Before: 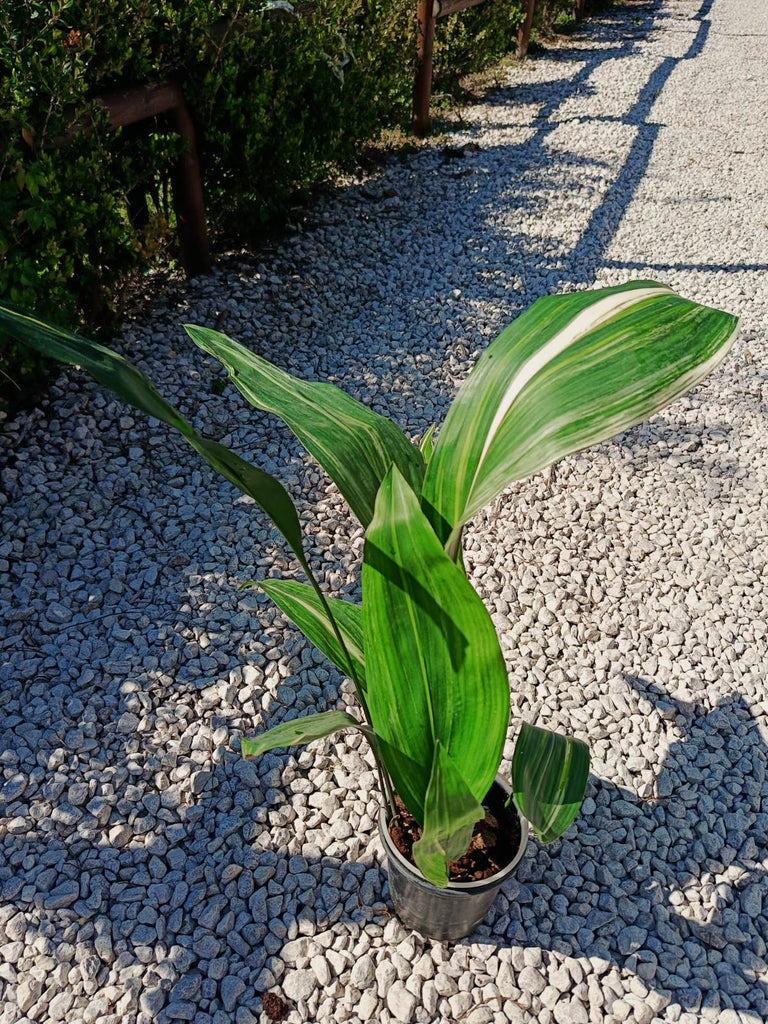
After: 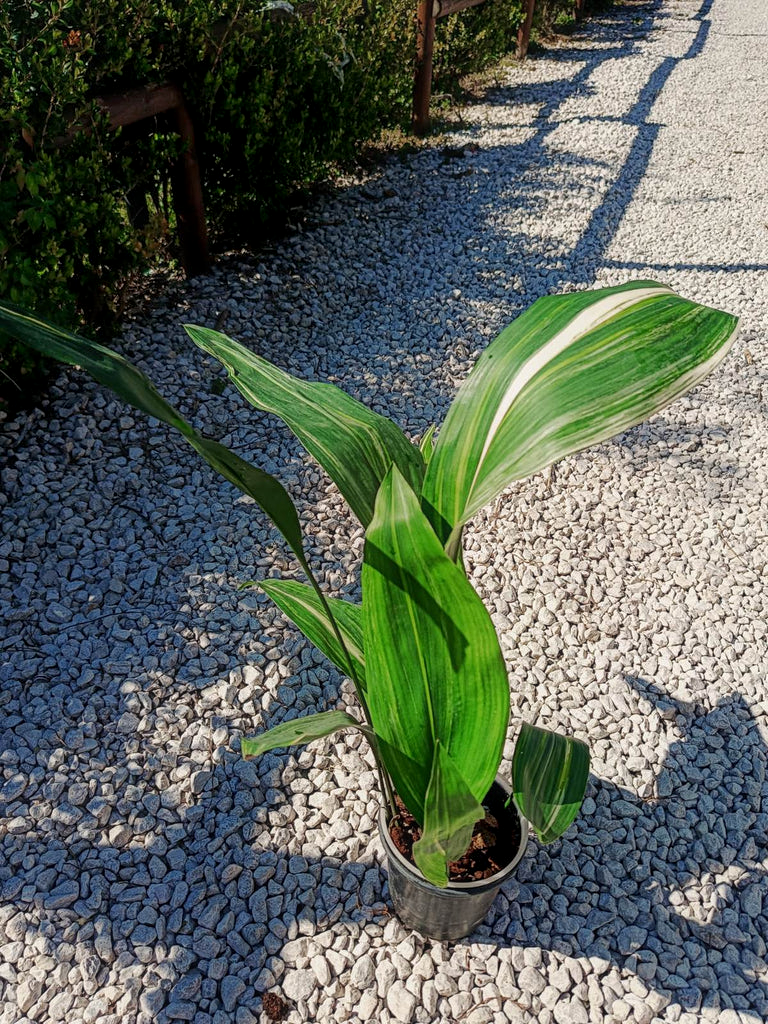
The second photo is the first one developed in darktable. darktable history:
local contrast: highlights 83%, shadows 81%
contrast equalizer: y [[0.5, 0.486, 0.447, 0.446, 0.489, 0.5], [0.5 ×6], [0.5 ×6], [0 ×6], [0 ×6]]
